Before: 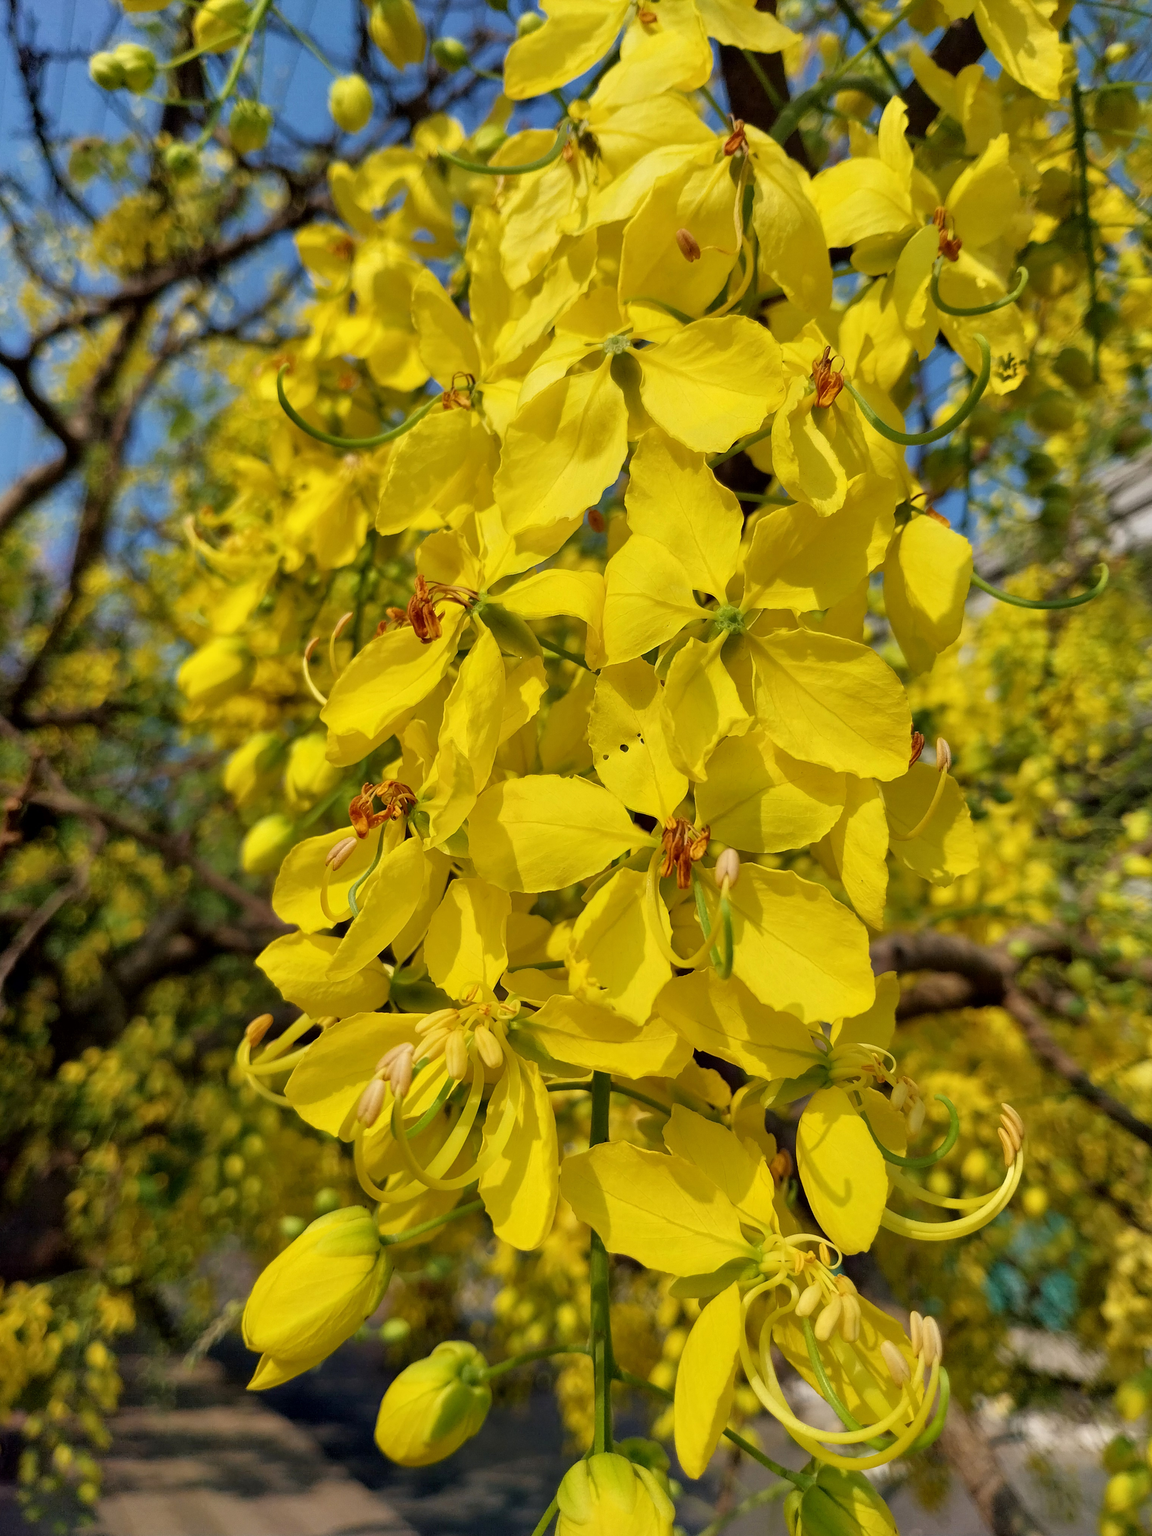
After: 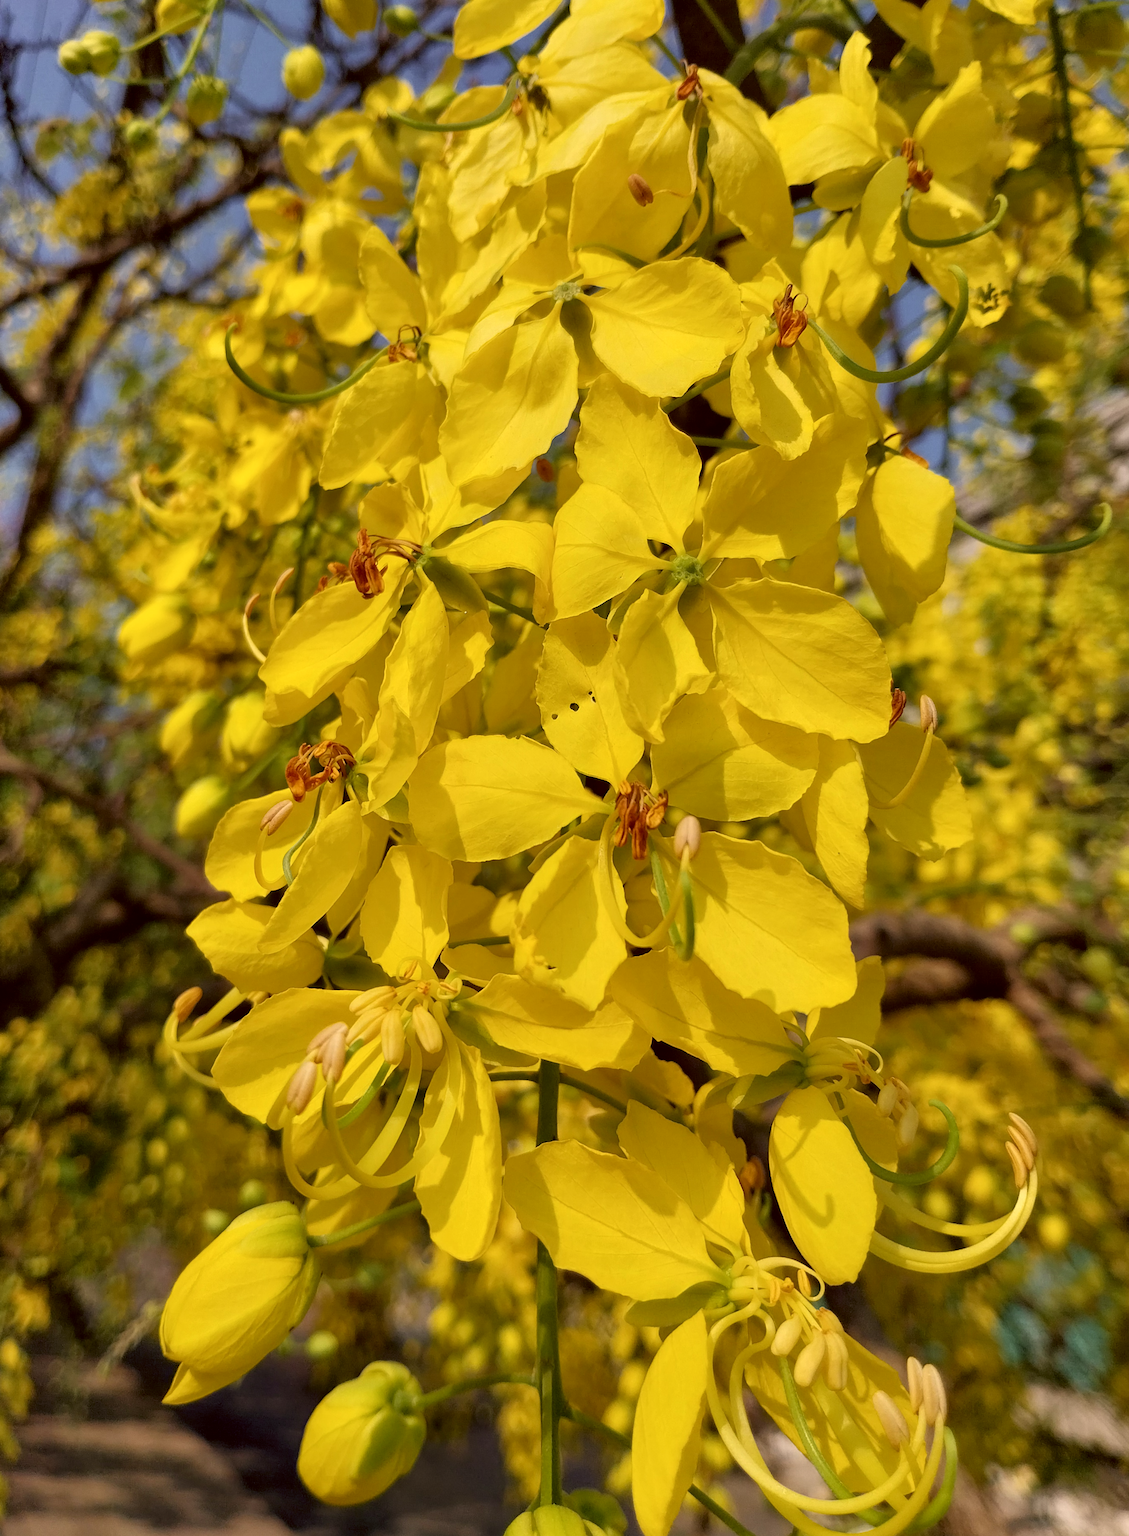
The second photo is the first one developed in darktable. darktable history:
tone equalizer: on, module defaults
rotate and perspective: rotation 0.062°, lens shift (vertical) 0.115, lens shift (horizontal) -0.133, crop left 0.047, crop right 0.94, crop top 0.061, crop bottom 0.94
color correction: highlights a* 6.27, highlights b* 8.19, shadows a* 5.94, shadows b* 7.23, saturation 0.9
crop and rotate: left 1.774%, right 0.633%, bottom 1.28%
